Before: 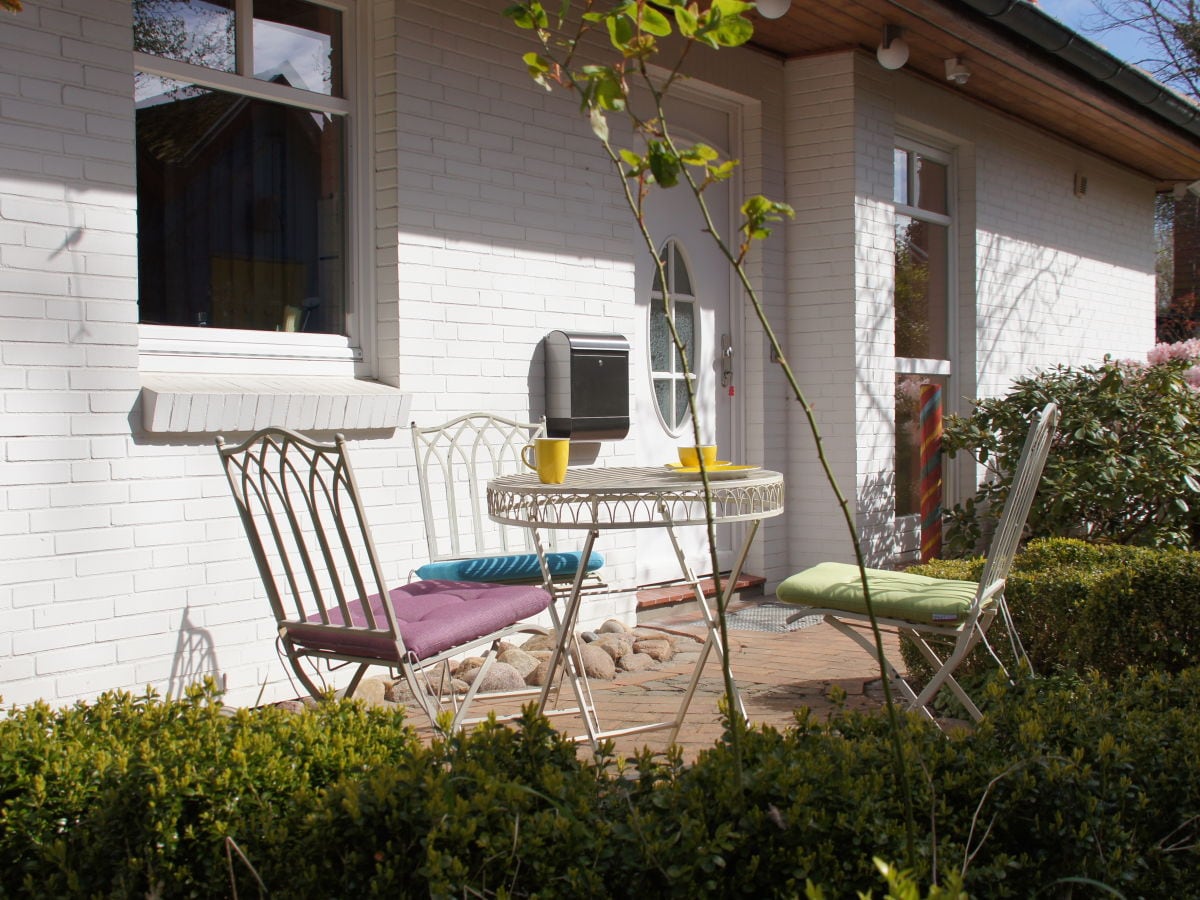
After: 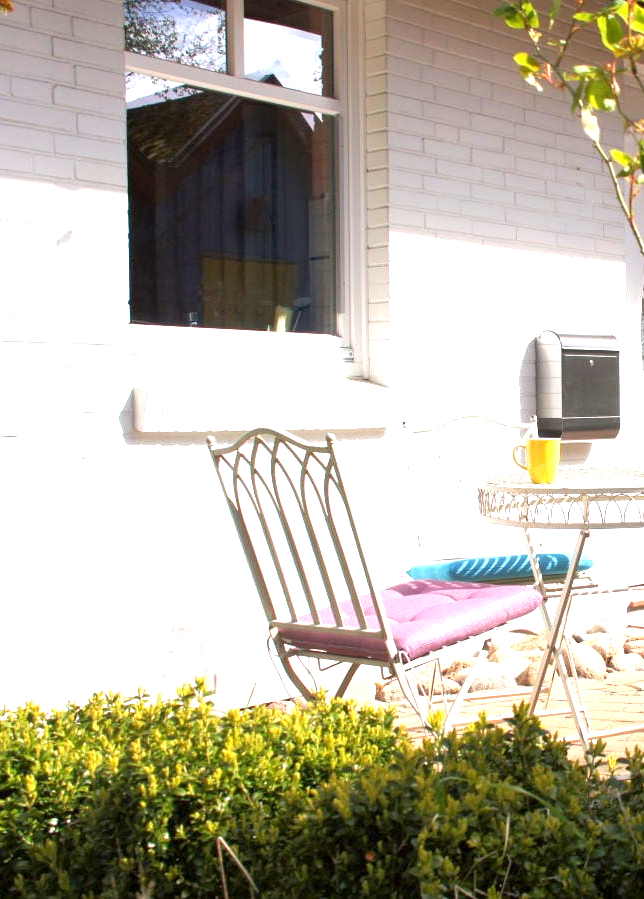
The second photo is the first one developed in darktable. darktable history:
exposure: black level correction 0.001, exposure 1.733 EV, compensate highlight preservation false
crop: left 0.805%, right 45.465%, bottom 0.079%
